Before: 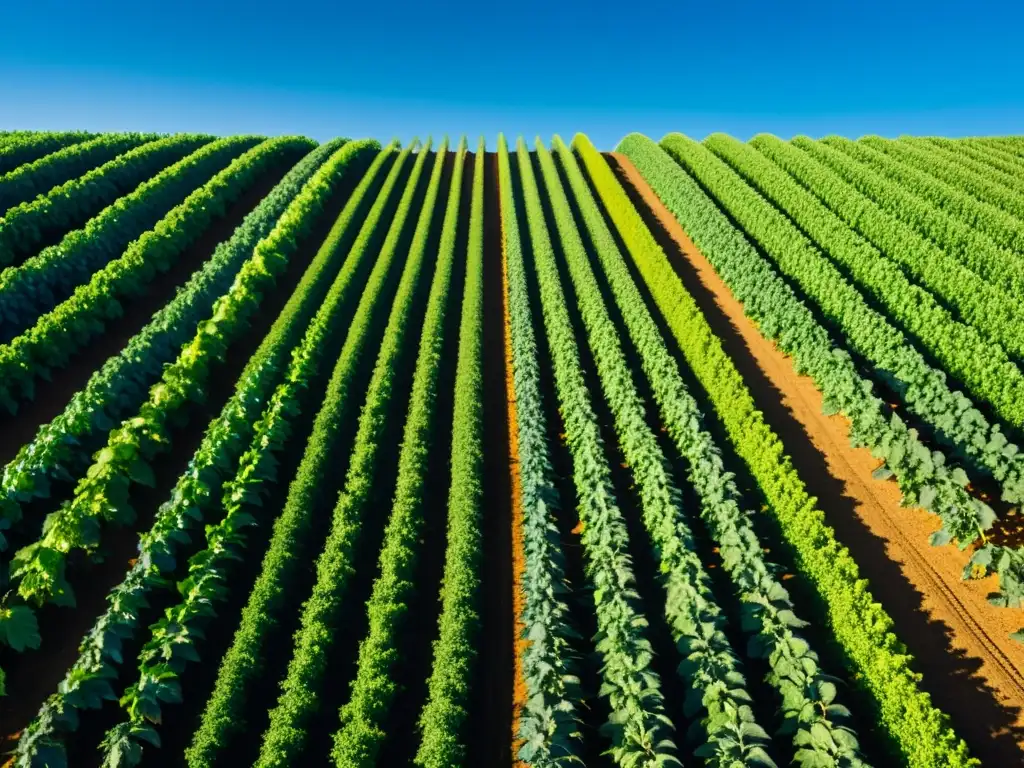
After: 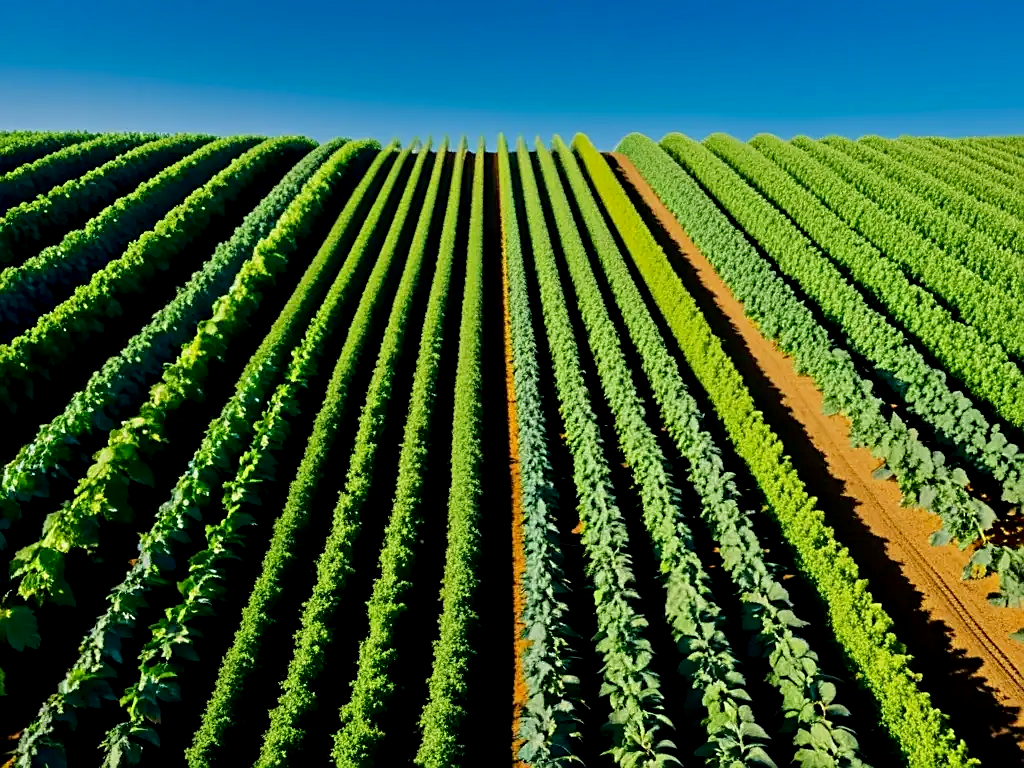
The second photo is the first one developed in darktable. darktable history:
exposure: black level correction 0.009, exposure -0.619 EV, compensate highlight preservation false
sharpen: on, module defaults
tone equalizer: -8 EV 0.02 EV, -7 EV -0.007 EV, -6 EV 0.029 EV, -5 EV 0.032 EV, -4 EV 0.256 EV, -3 EV 0.639 EV, -2 EV 0.557 EV, -1 EV 0.192 EV, +0 EV 0.017 EV
